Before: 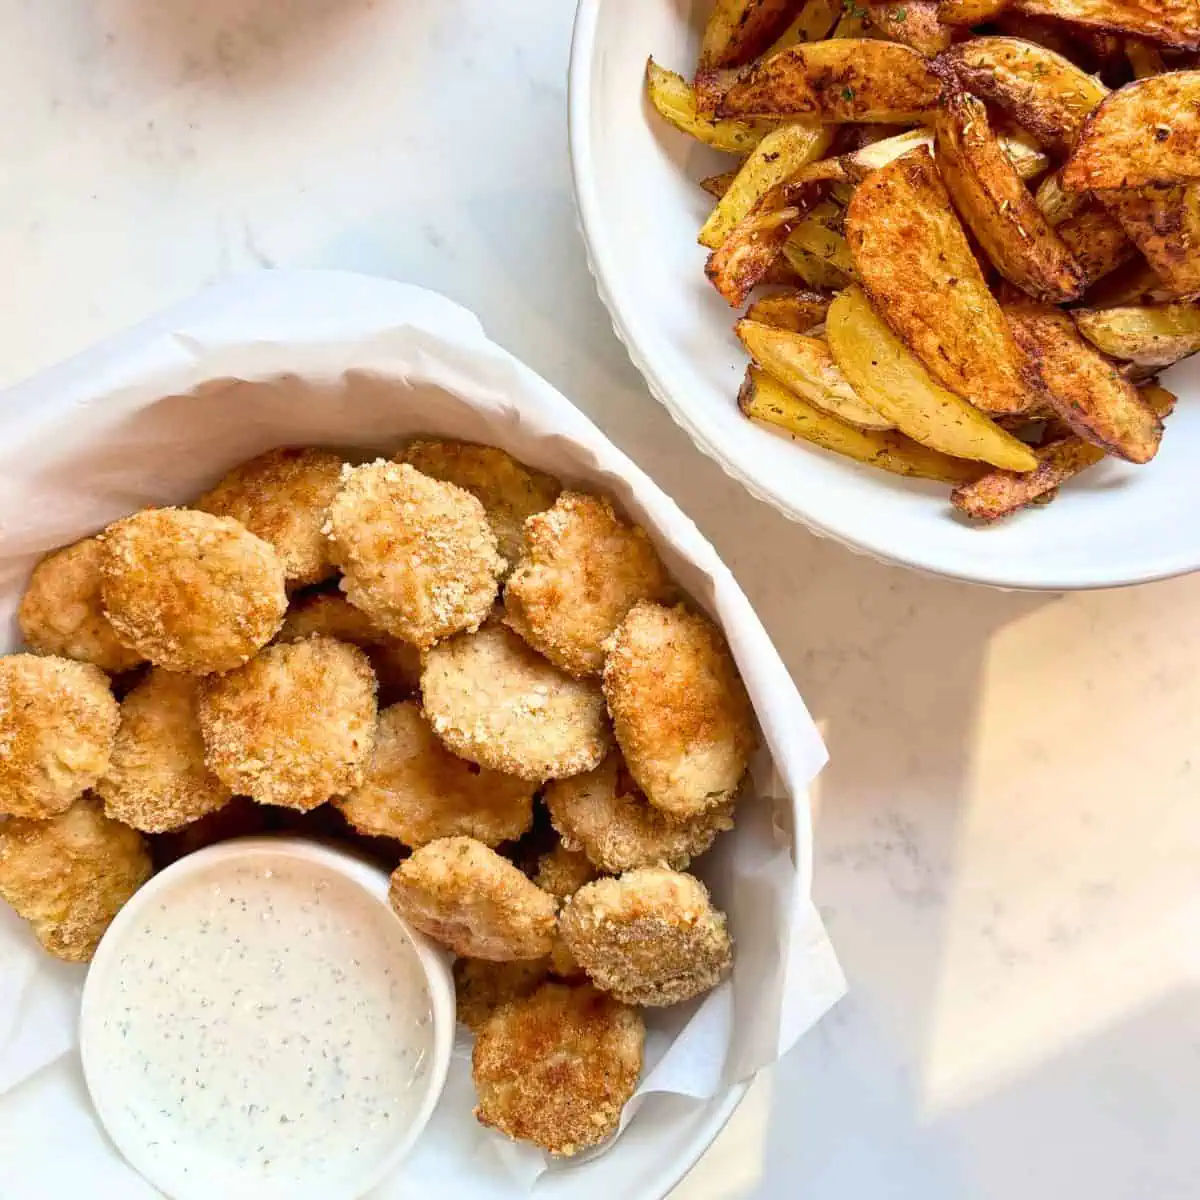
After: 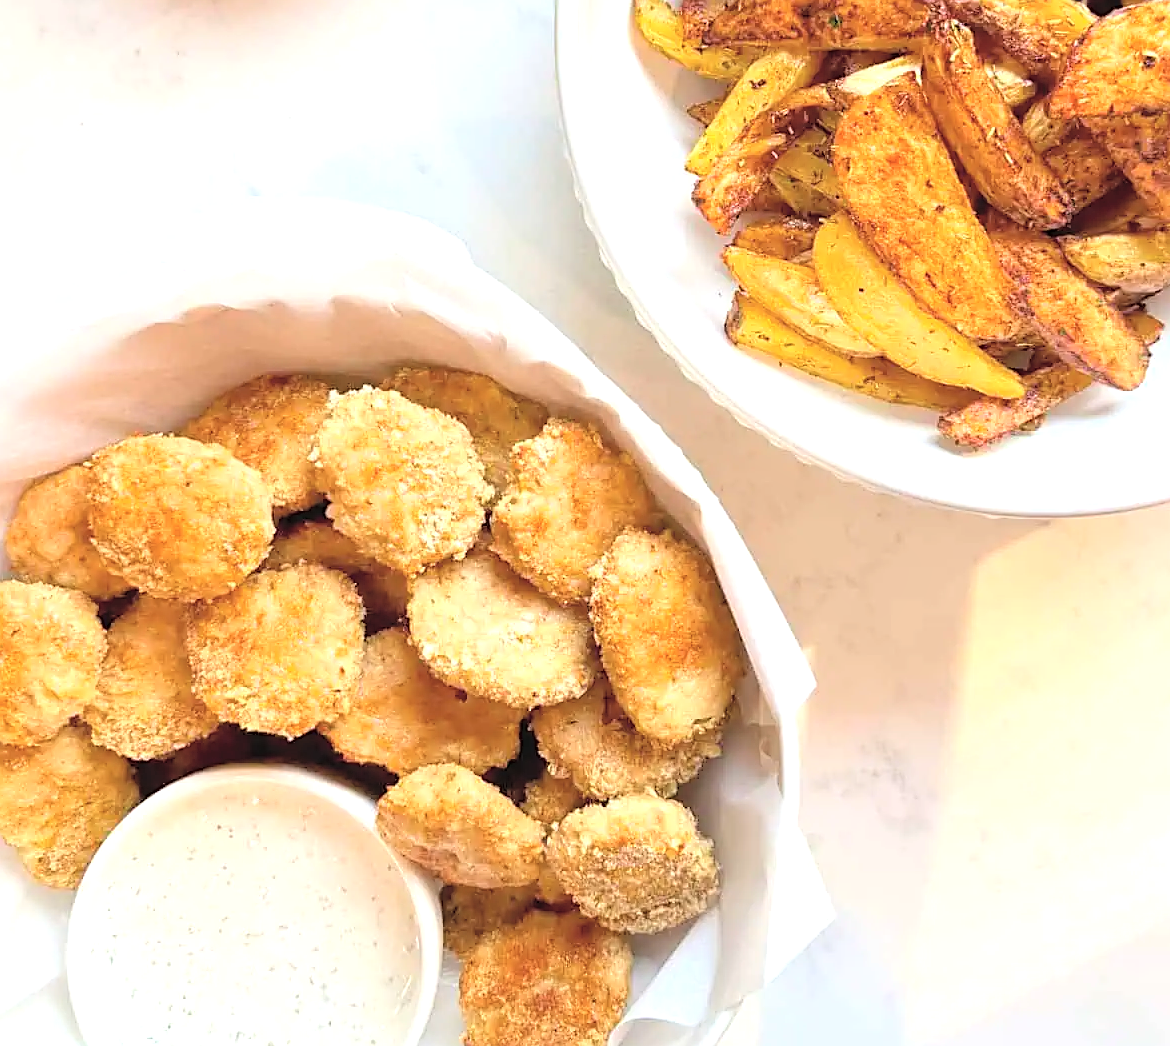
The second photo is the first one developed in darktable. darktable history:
sharpen: on, module defaults
contrast brightness saturation: brightness 0.277
crop: left 1.136%, top 6.123%, right 1.29%, bottom 6.666%
tone equalizer: -8 EV -0.398 EV, -7 EV -0.399 EV, -6 EV -0.294 EV, -5 EV -0.26 EV, -3 EV 0.193 EV, -2 EV 0.313 EV, -1 EV 0.388 EV, +0 EV 0.447 EV
